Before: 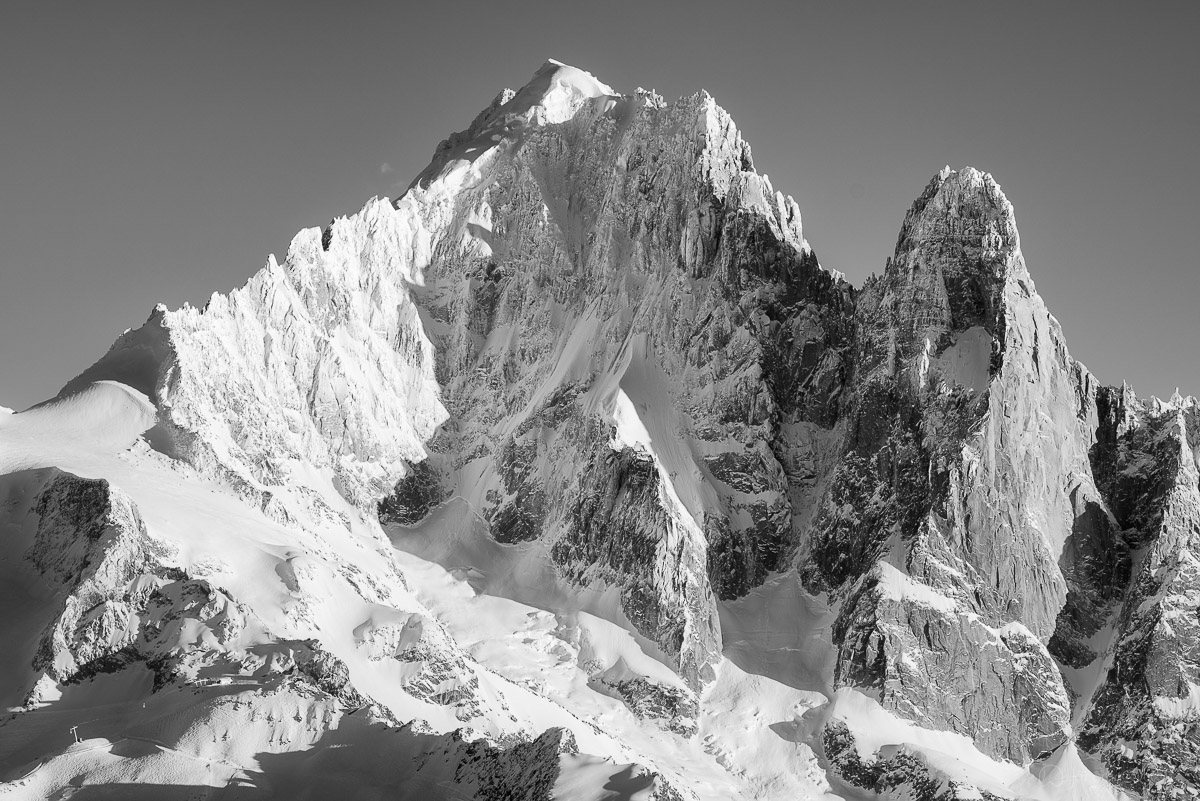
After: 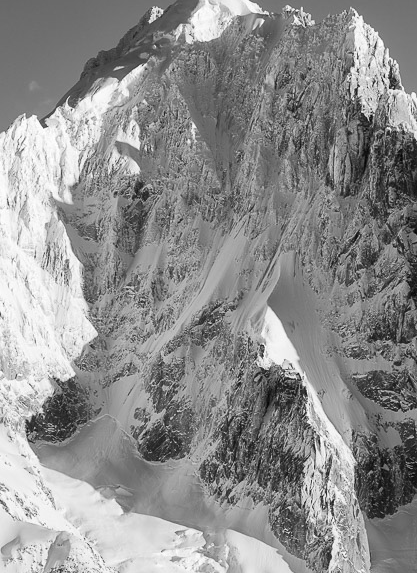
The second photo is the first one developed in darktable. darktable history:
crop and rotate: left 29.383%, top 10.331%, right 35.821%, bottom 18.129%
